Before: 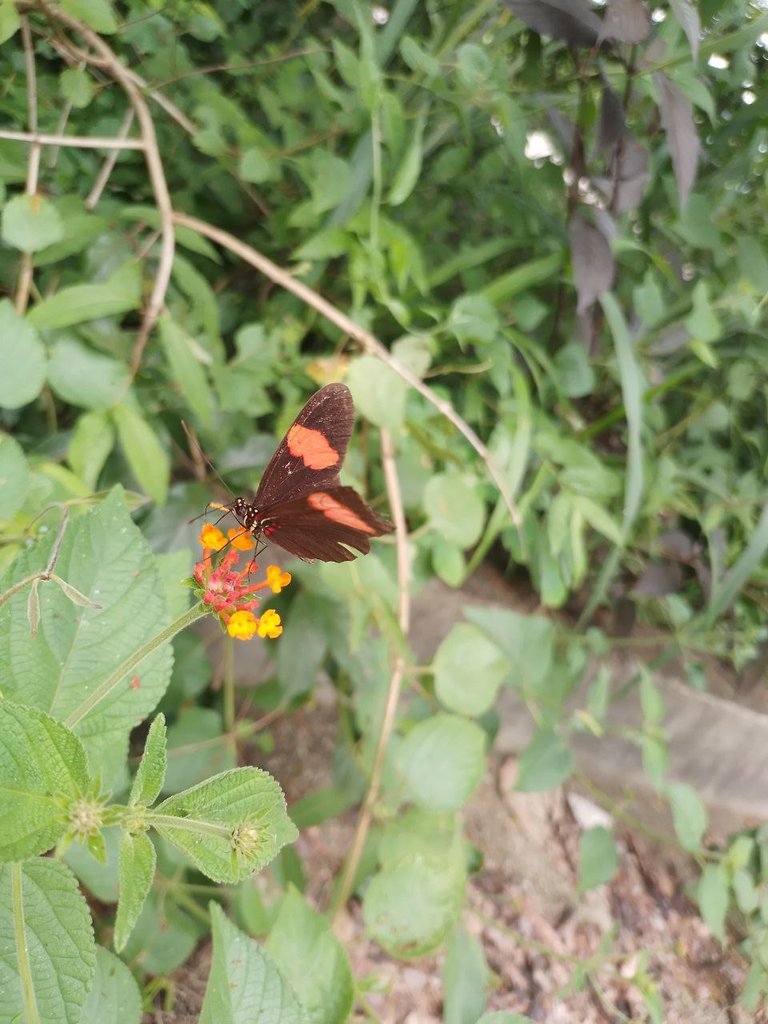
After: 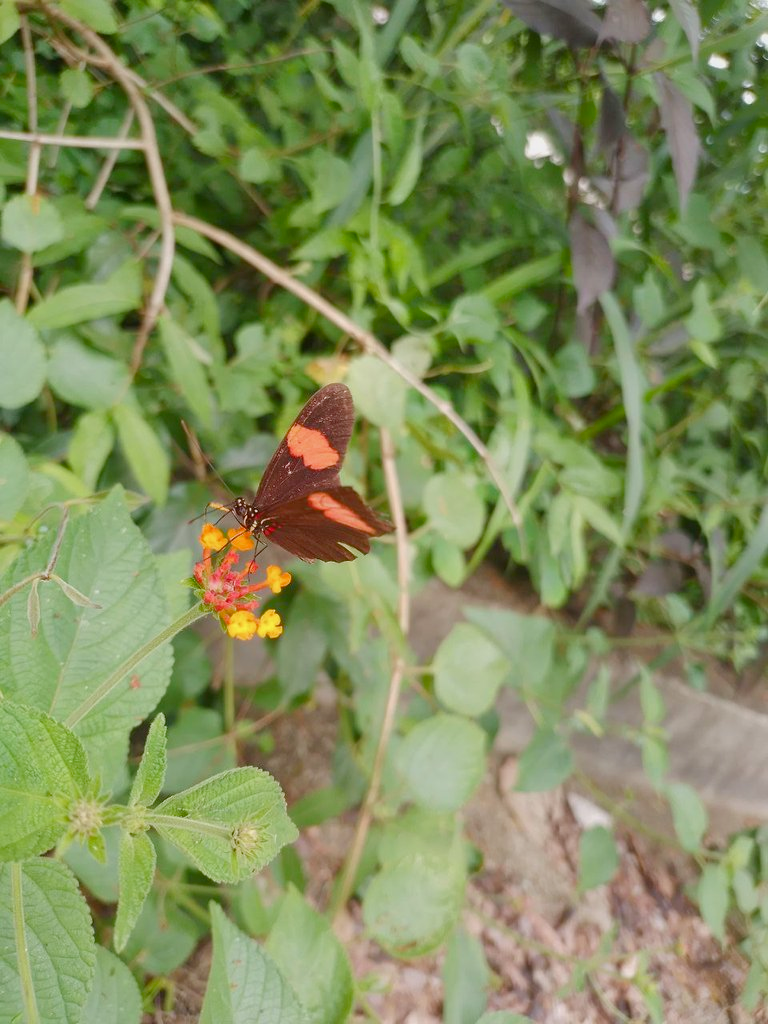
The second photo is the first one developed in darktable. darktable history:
color balance rgb: linear chroma grading › shadows 32%, linear chroma grading › global chroma -2%, linear chroma grading › mid-tones 4%, perceptual saturation grading › global saturation -2%, perceptual saturation grading › highlights -8%, perceptual saturation grading › mid-tones 8%, perceptual saturation grading › shadows 4%, perceptual brilliance grading › highlights 8%, perceptual brilliance grading › mid-tones 4%, perceptual brilliance grading › shadows 2%, global vibrance 16%, saturation formula JzAzBz (2021)
tone equalizer: -8 EV 0.25 EV, -7 EV 0.417 EV, -6 EV 0.417 EV, -5 EV 0.25 EV, -3 EV -0.25 EV, -2 EV -0.417 EV, -1 EV -0.417 EV, +0 EV -0.25 EV, edges refinement/feathering 500, mask exposure compensation -1.57 EV, preserve details guided filter
